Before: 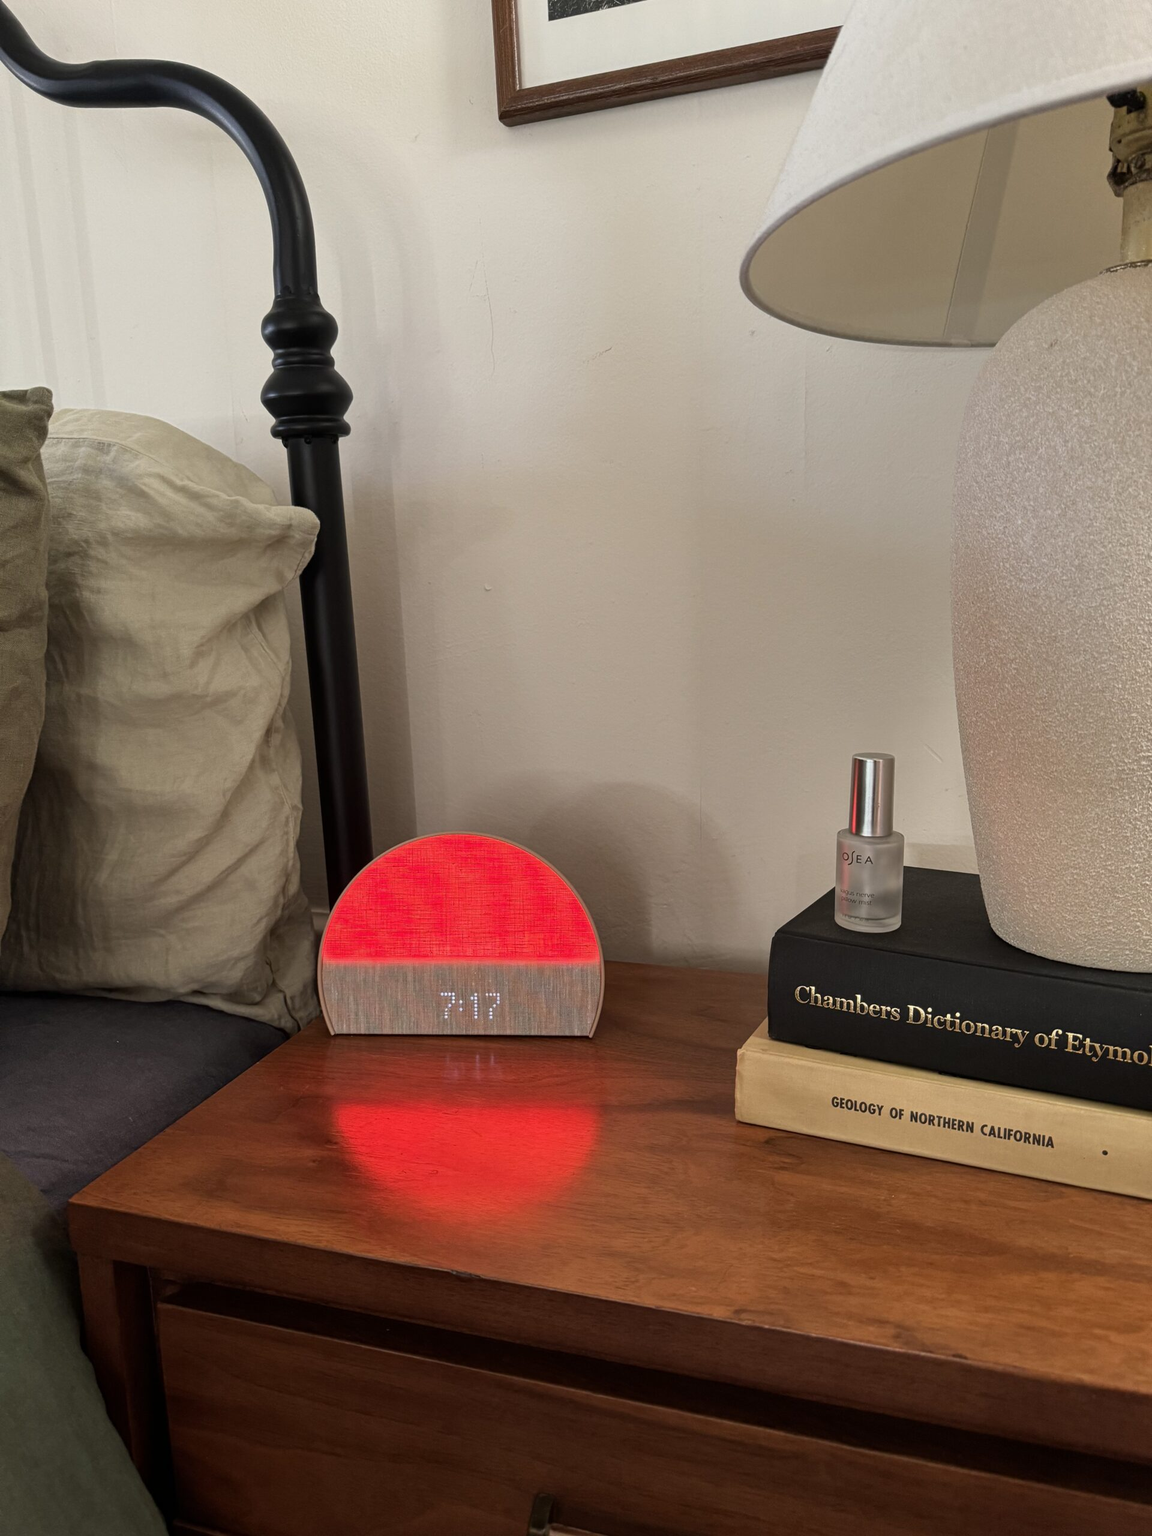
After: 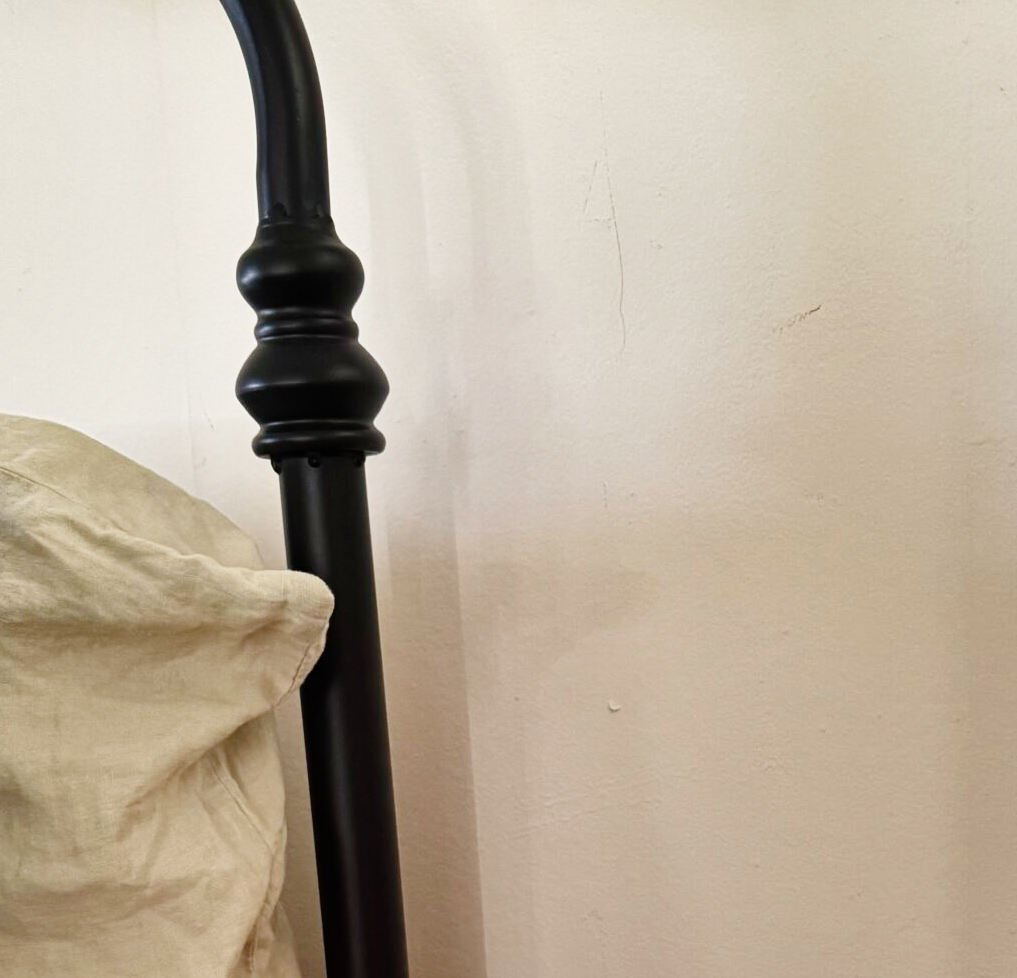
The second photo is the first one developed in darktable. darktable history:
crop: left 10.366%, top 10.7%, right 36.661%, bottom 51.078%
shadows and highlights: radius 117.99, shadows 42.08, highlights -61.9, highlights color adjustment 79.11%, soften with gaussian
base curve: curves: ch0 [(0, 0) (0.008, 0.007) (0.022, 0.029) (0.048, 0.089) (0.092, 0.197) (0.191, 0.399) (0.275, 0.534) (0.357, 0.65) (0.477, 0.78) (0.542, 0.833) (0.799, 0.973) (1, 1)], preserve colors none
